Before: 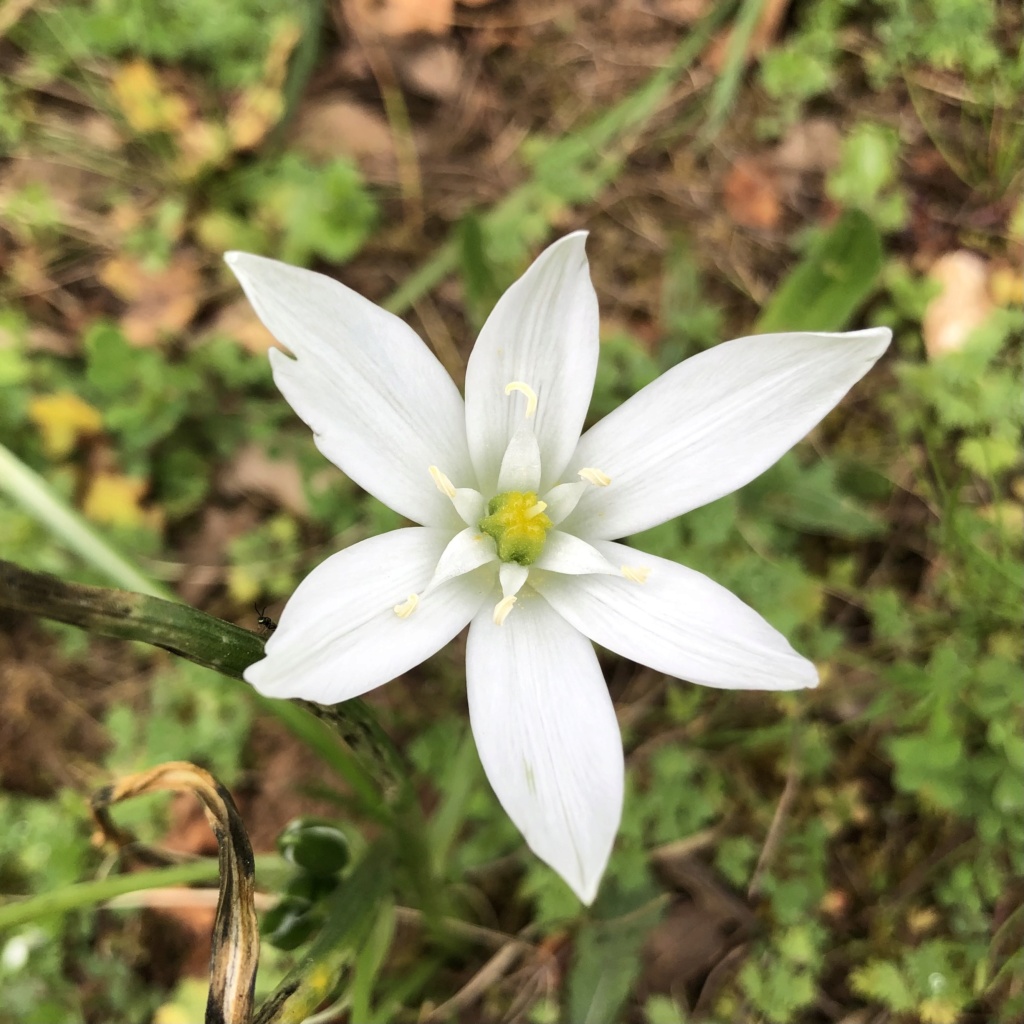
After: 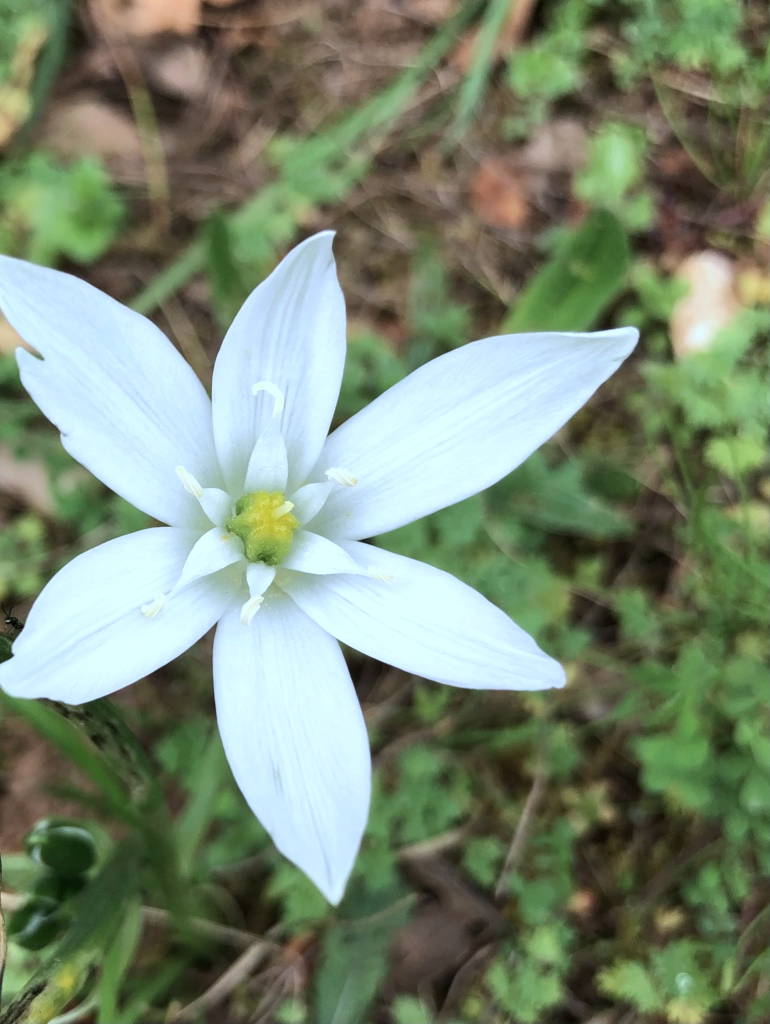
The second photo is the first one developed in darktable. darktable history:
color calibration: illuminant custom, x 0.388, y 0.387, temperature 3835.55 K
crop and rotate: left 24.761%
